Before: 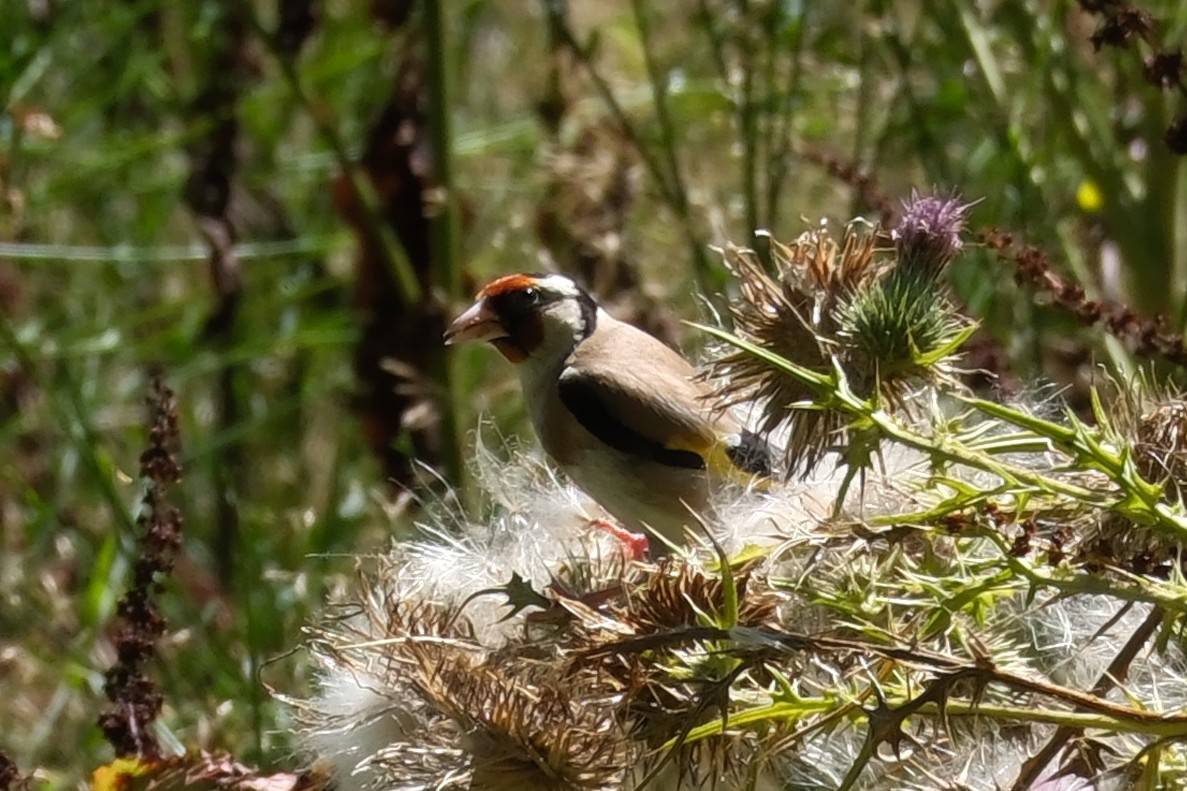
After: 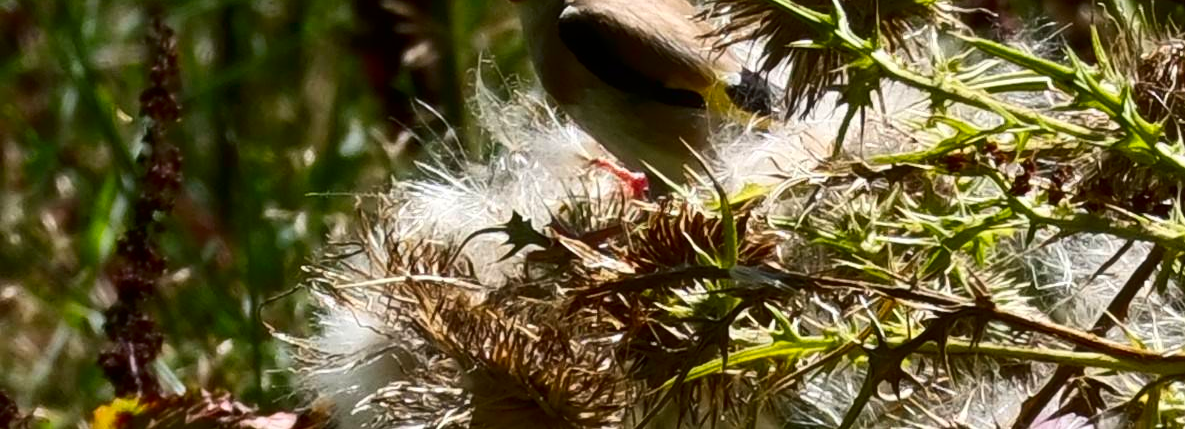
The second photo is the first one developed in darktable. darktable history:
contrast brightness saturation: contrast 0.187, brightness -0.109, saturation 0.21
crop and rotate: top 45.669%, right 0.12%
